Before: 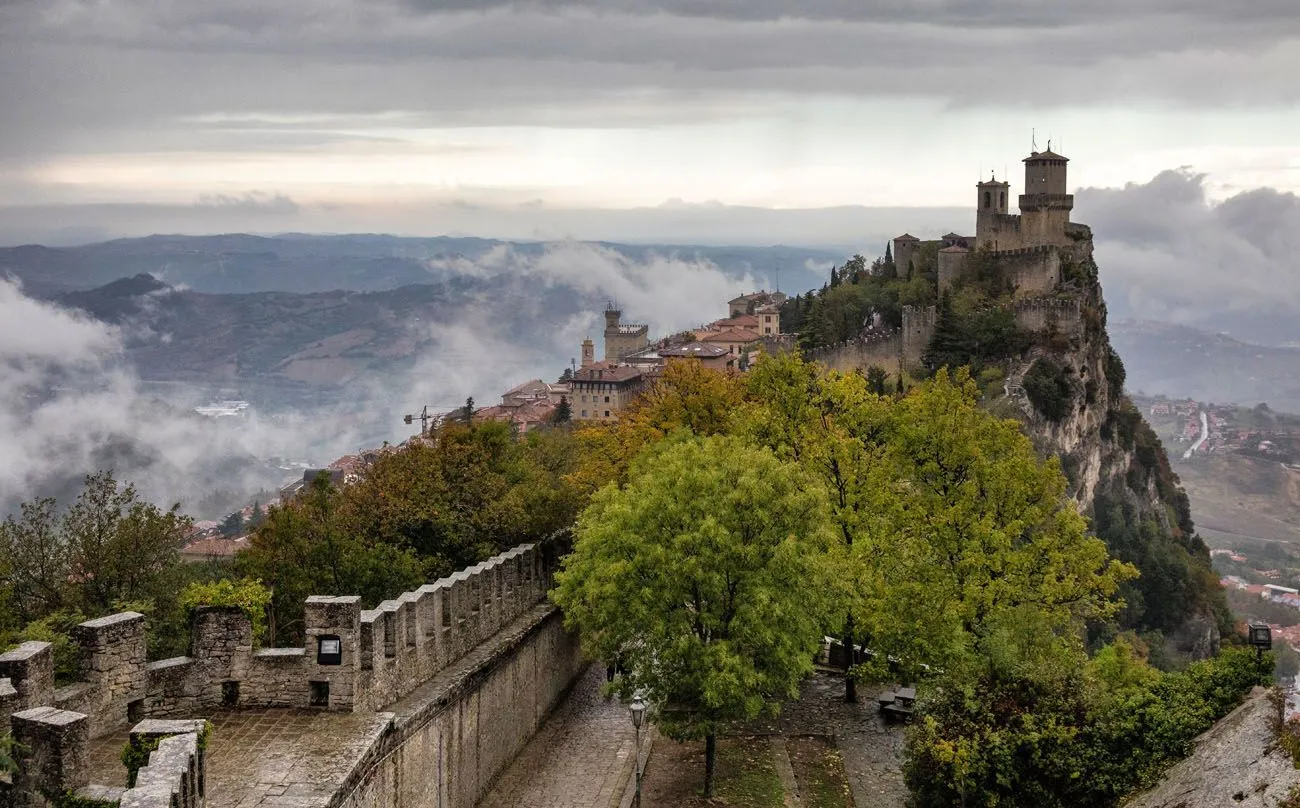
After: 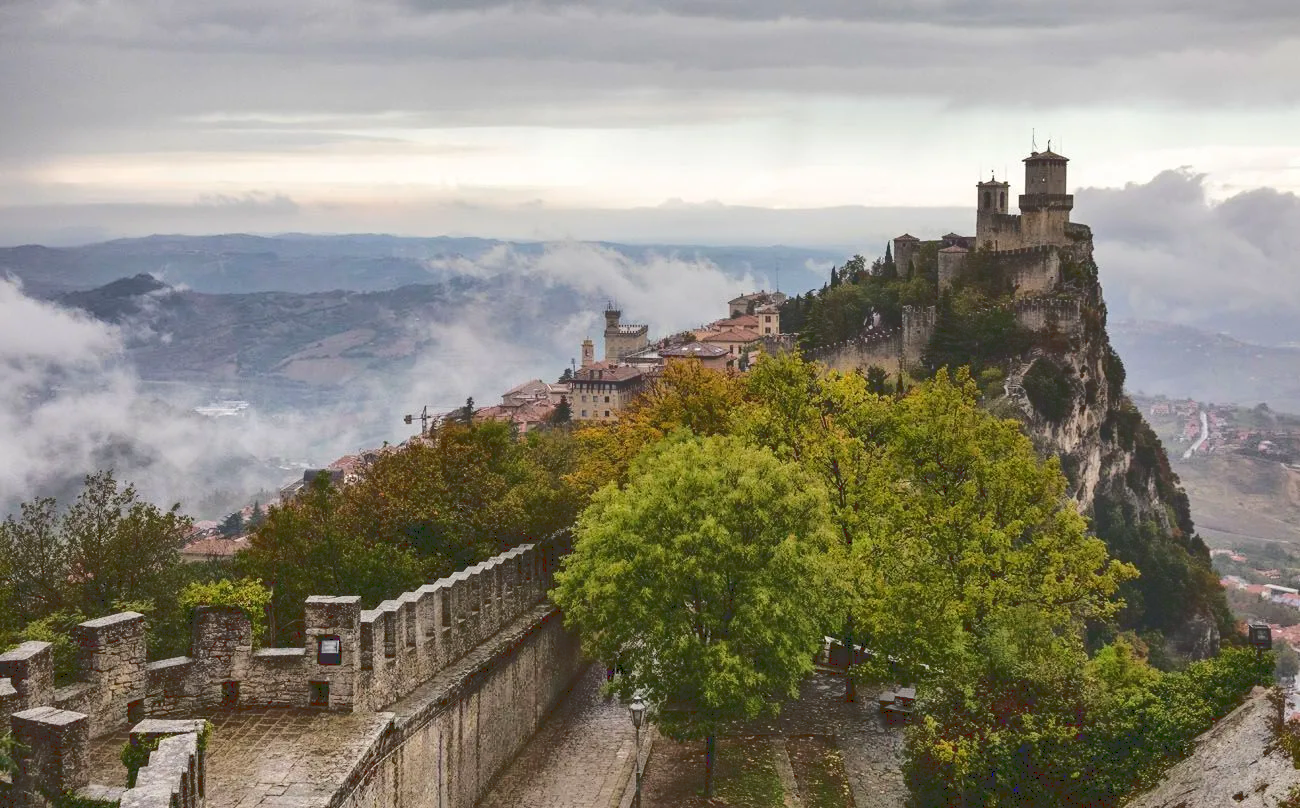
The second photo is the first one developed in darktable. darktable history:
base curve: curves: ch0 [(0, 0.024) (0.055, 0.065) (0.121, 0.166) (0.236, 0.319) (0.693, 0.726) (1, 1)]
